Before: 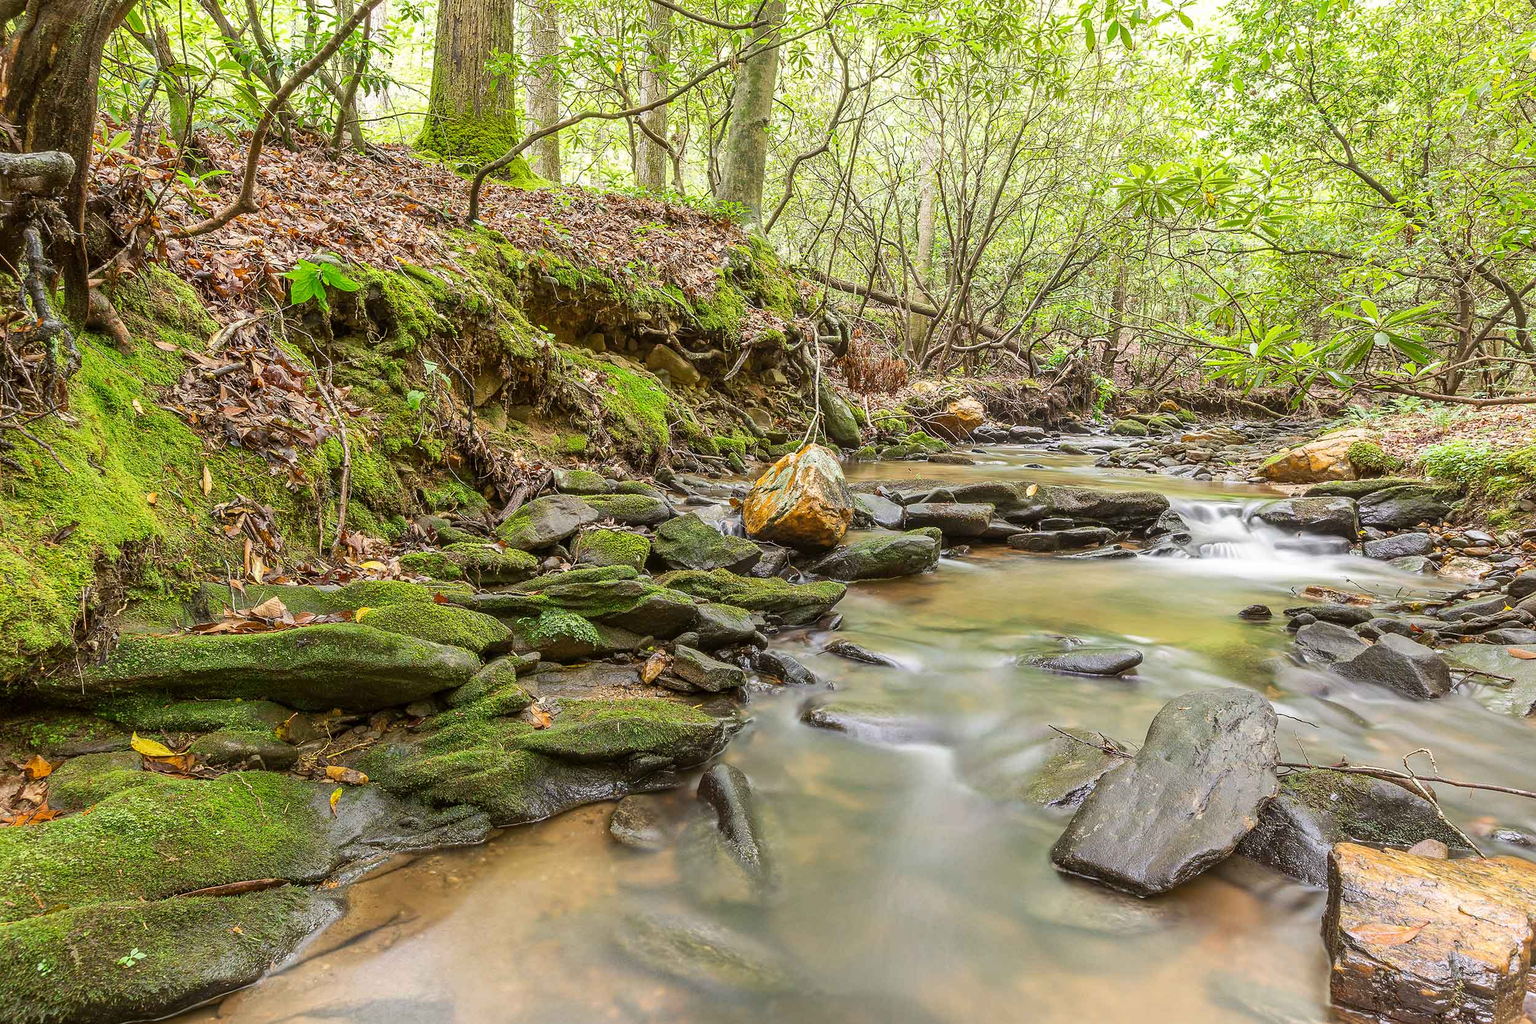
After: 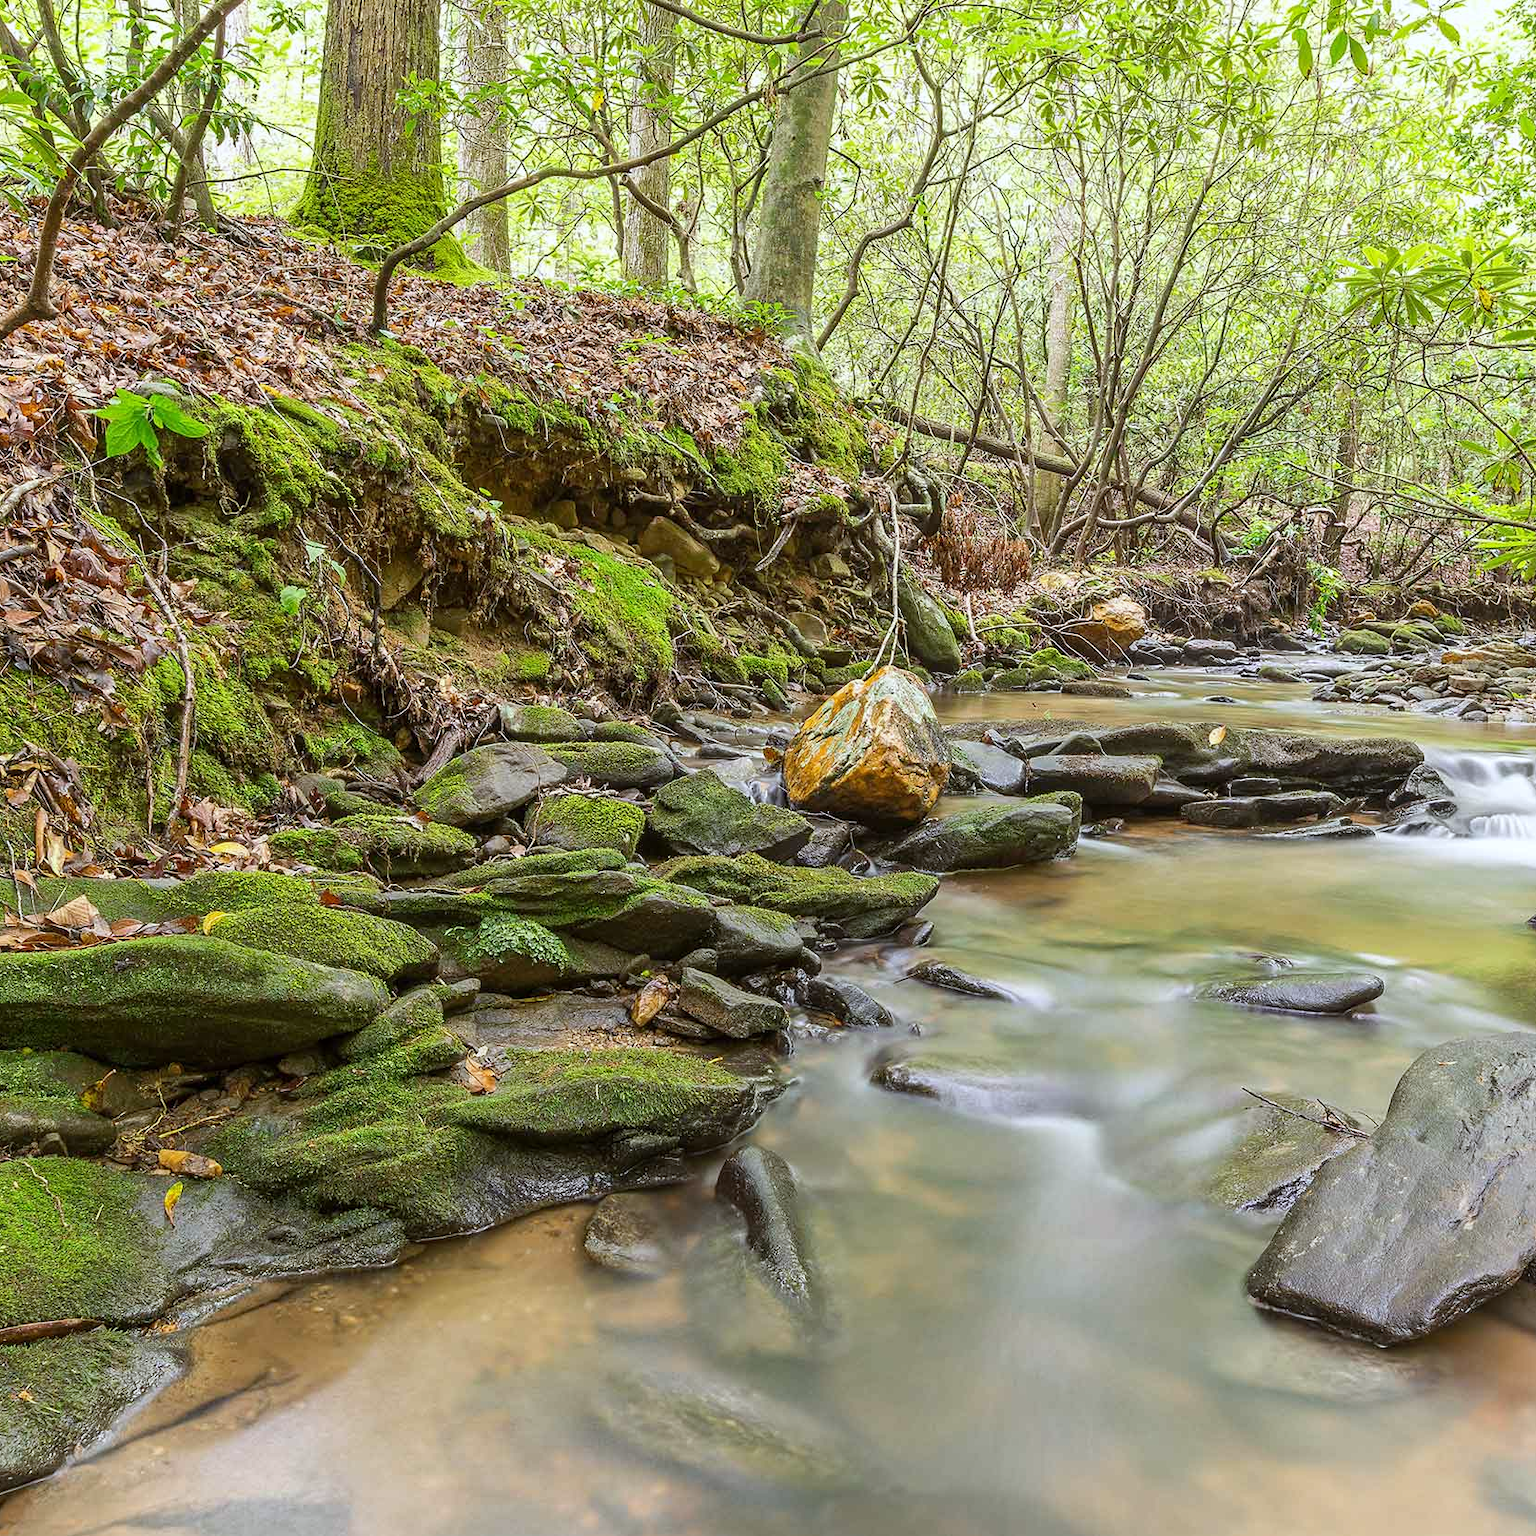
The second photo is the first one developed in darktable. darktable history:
white balance: red 0.967, blue 1.049
crop and rotate: left 14.385%, right 18.948%
